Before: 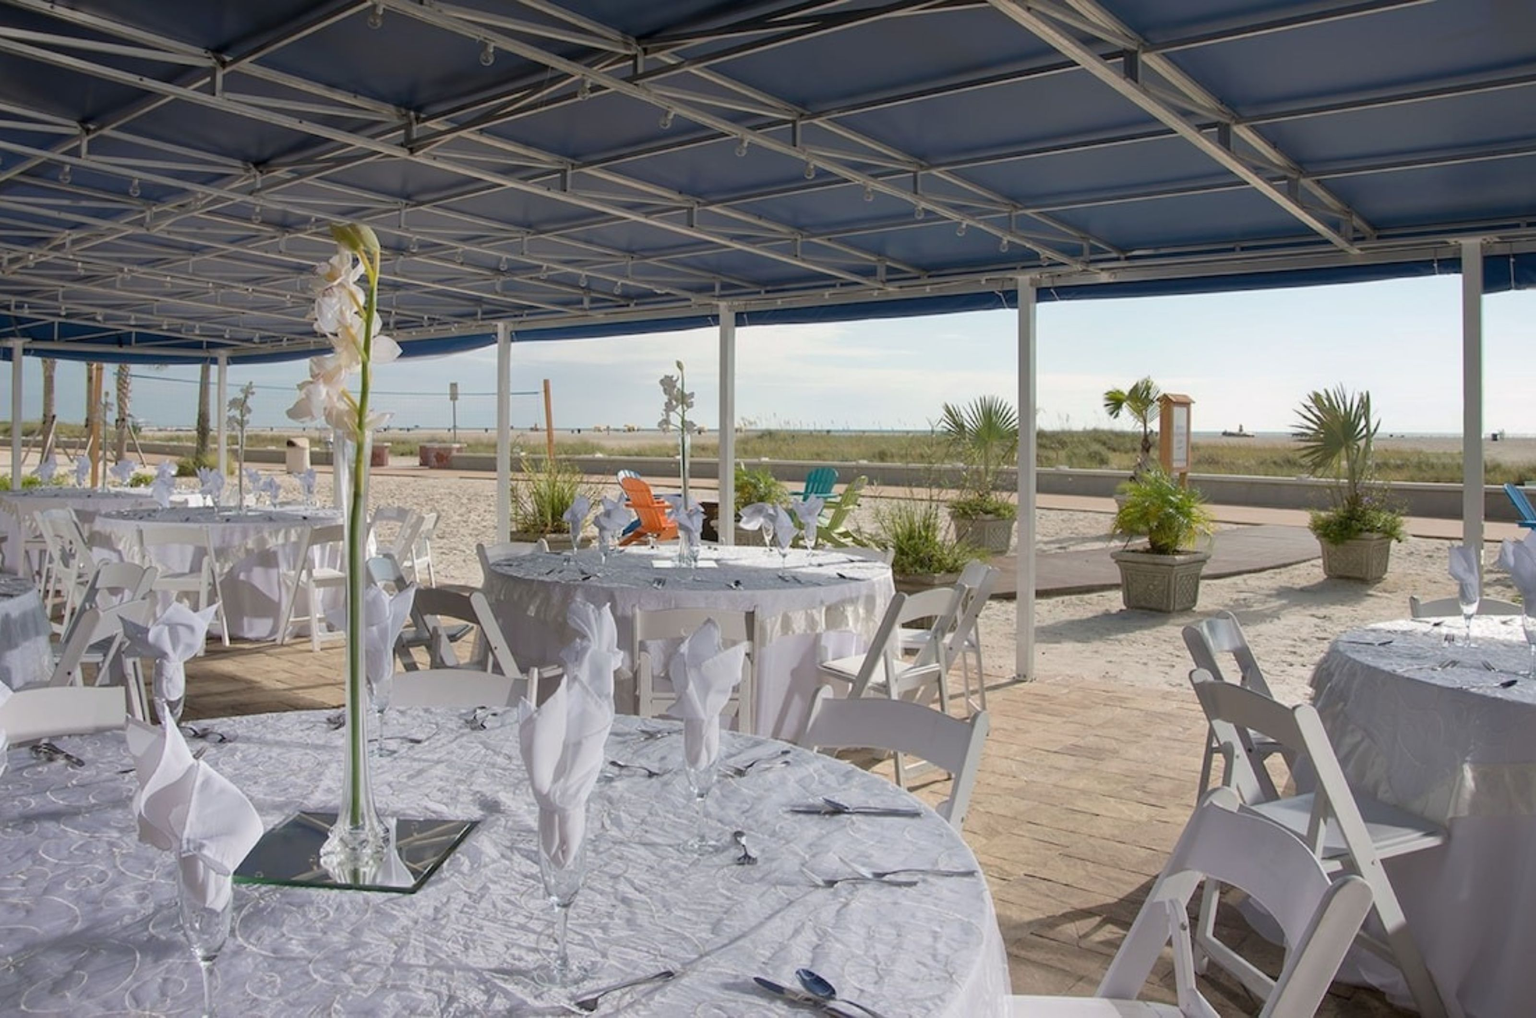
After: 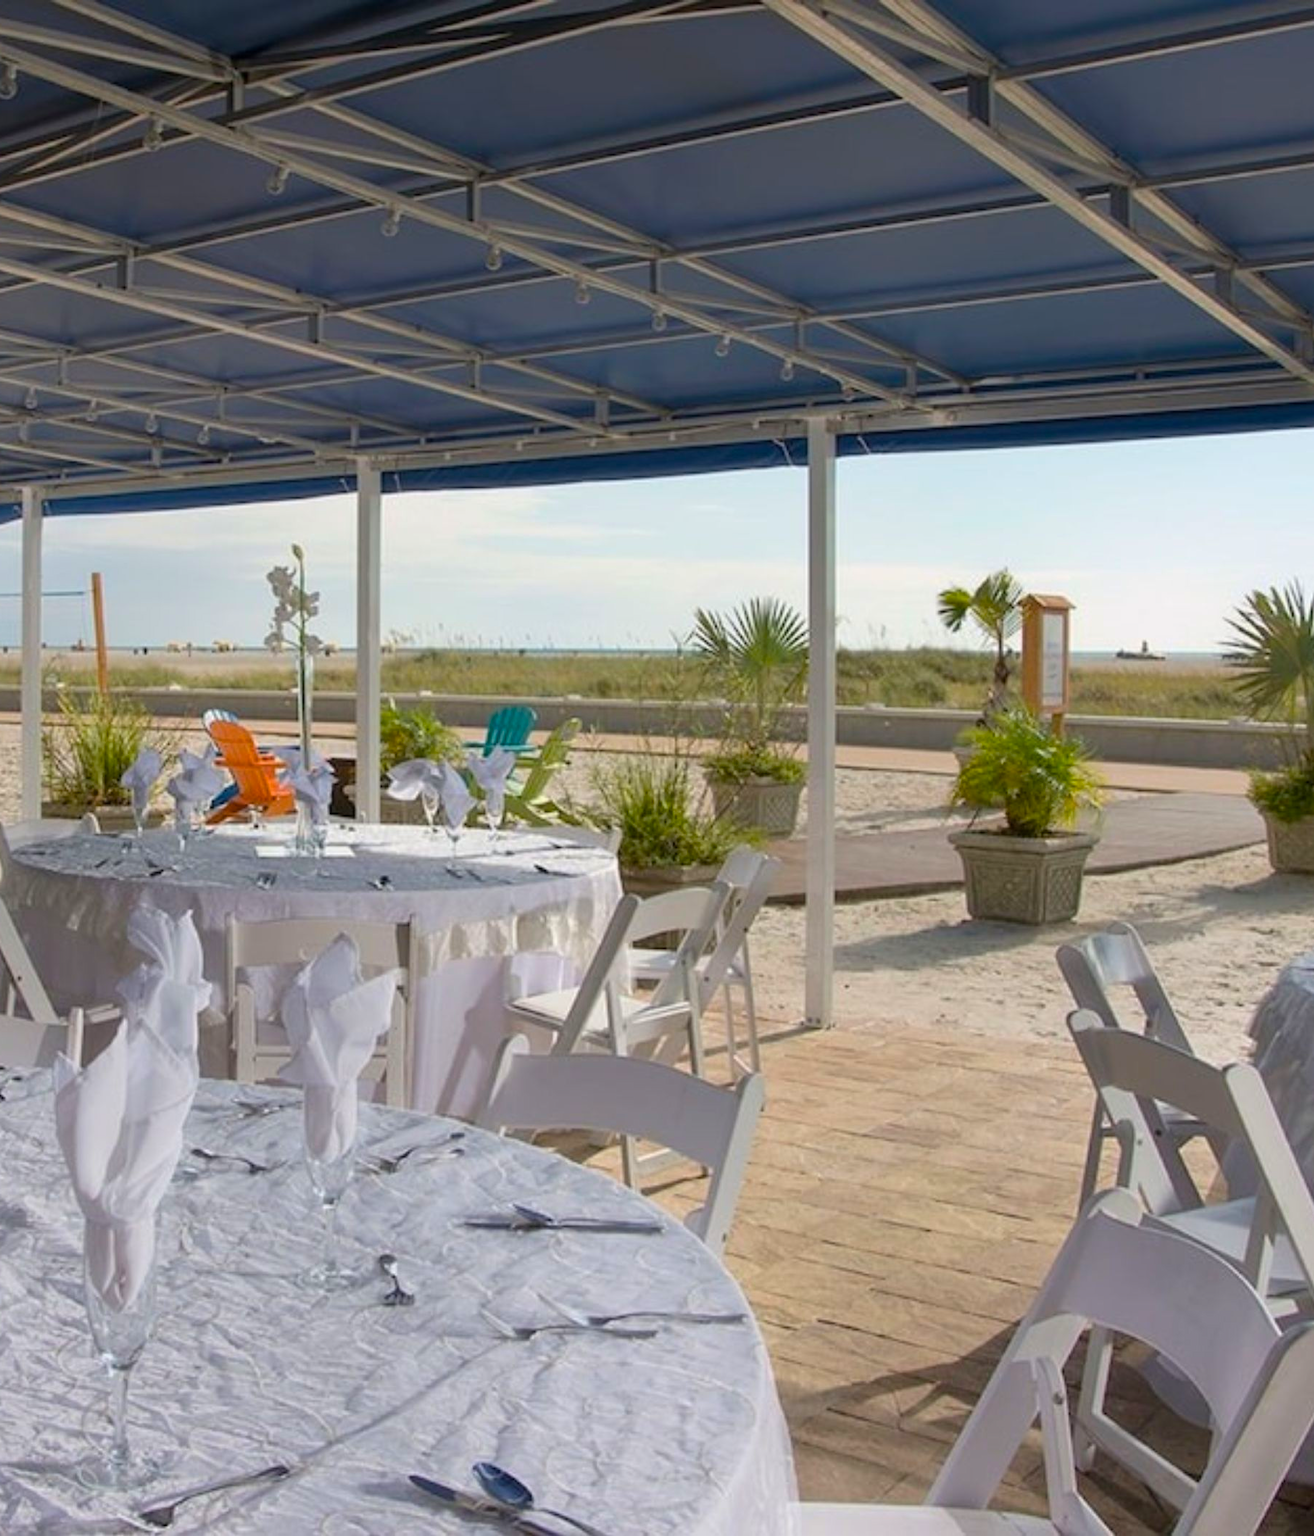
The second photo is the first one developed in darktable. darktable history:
color balance rgb: perceptual saturation grading › global saturation 25%, global vibrance 20%
crop: left 31.458%, top 0%, right 11.876%
